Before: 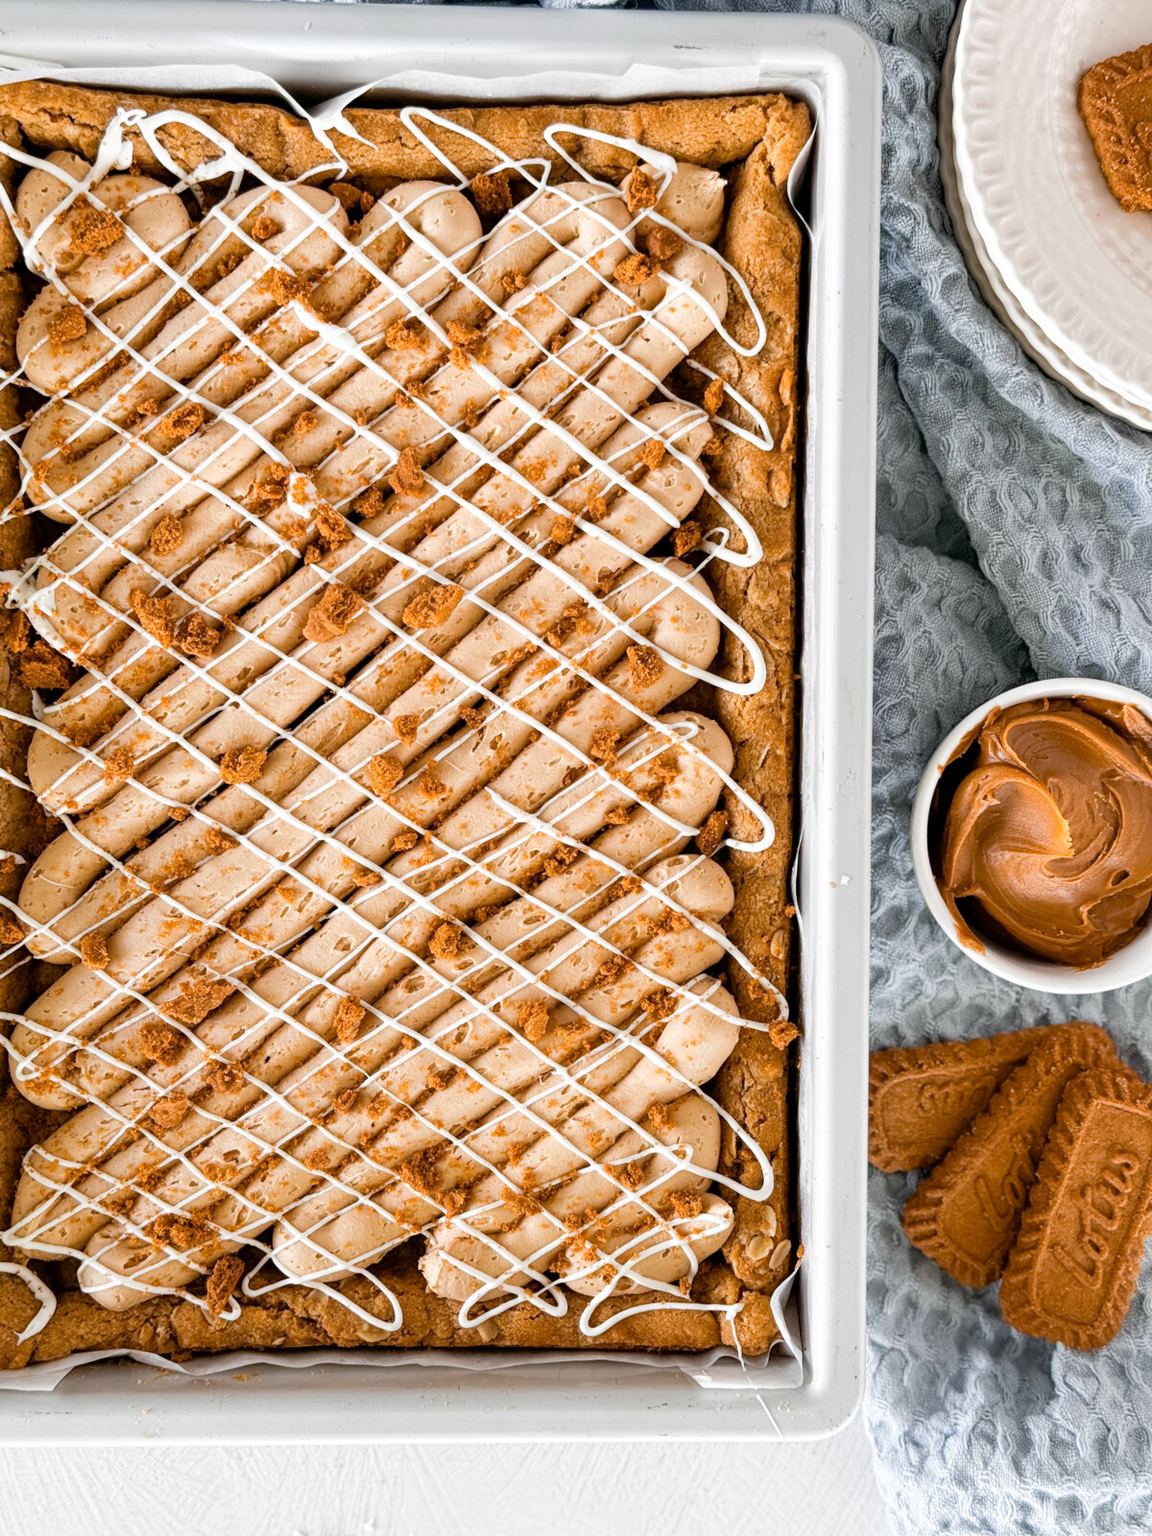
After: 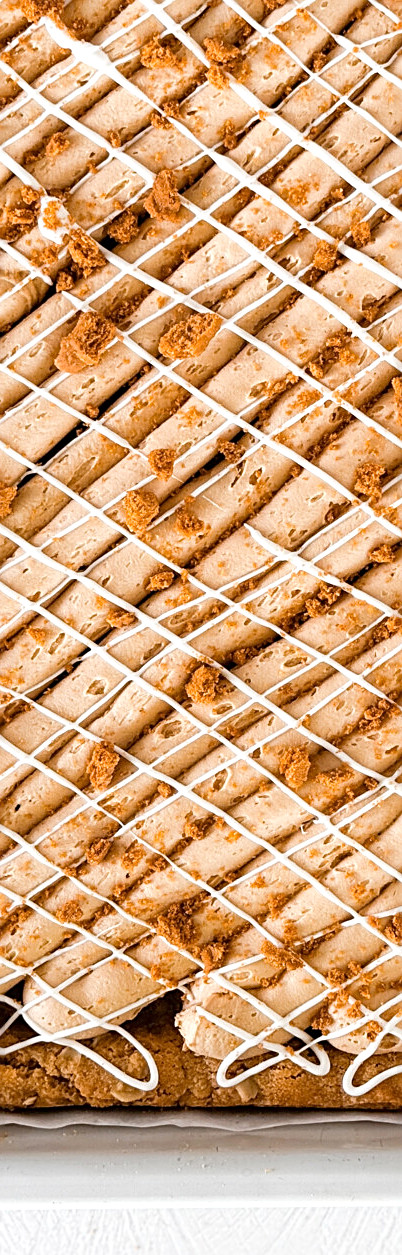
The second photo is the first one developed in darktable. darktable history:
exposure: exposure 0.127 EV, compensate highlight preservation false
crop and rotate: left 21.77%, top 18.528%, right 44.676%, bottom 2.997%
sharpen: on, module defaults
